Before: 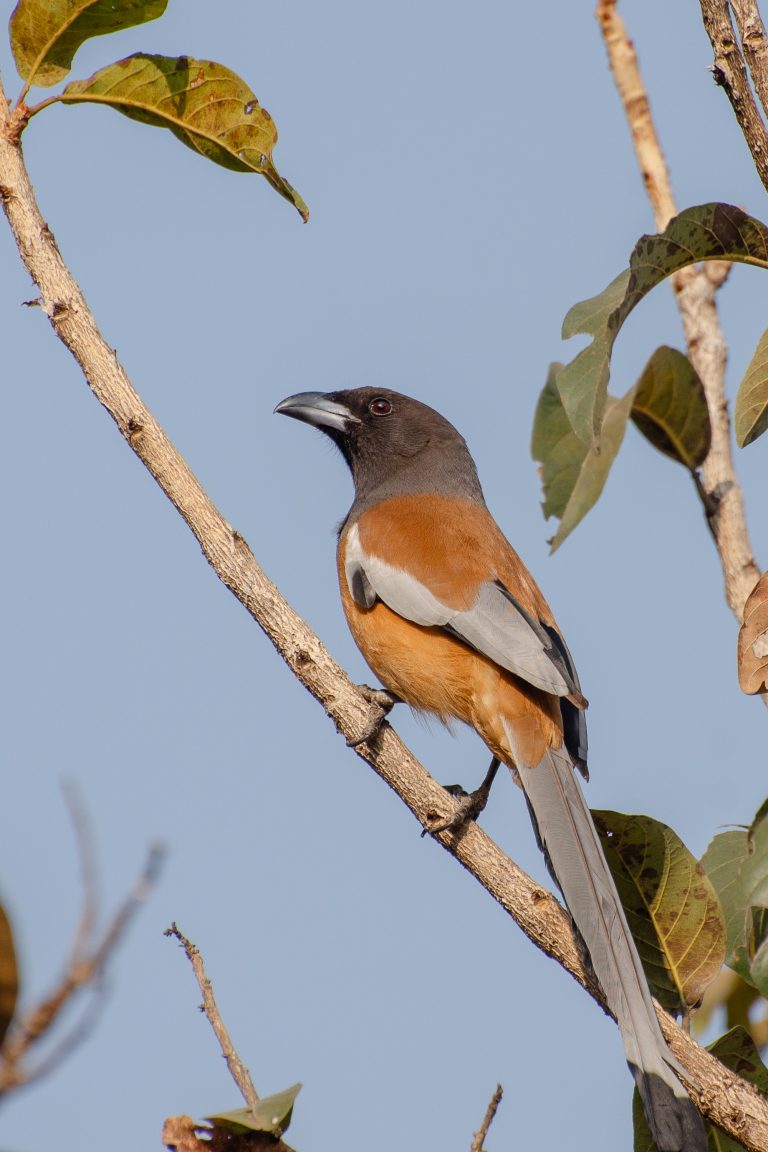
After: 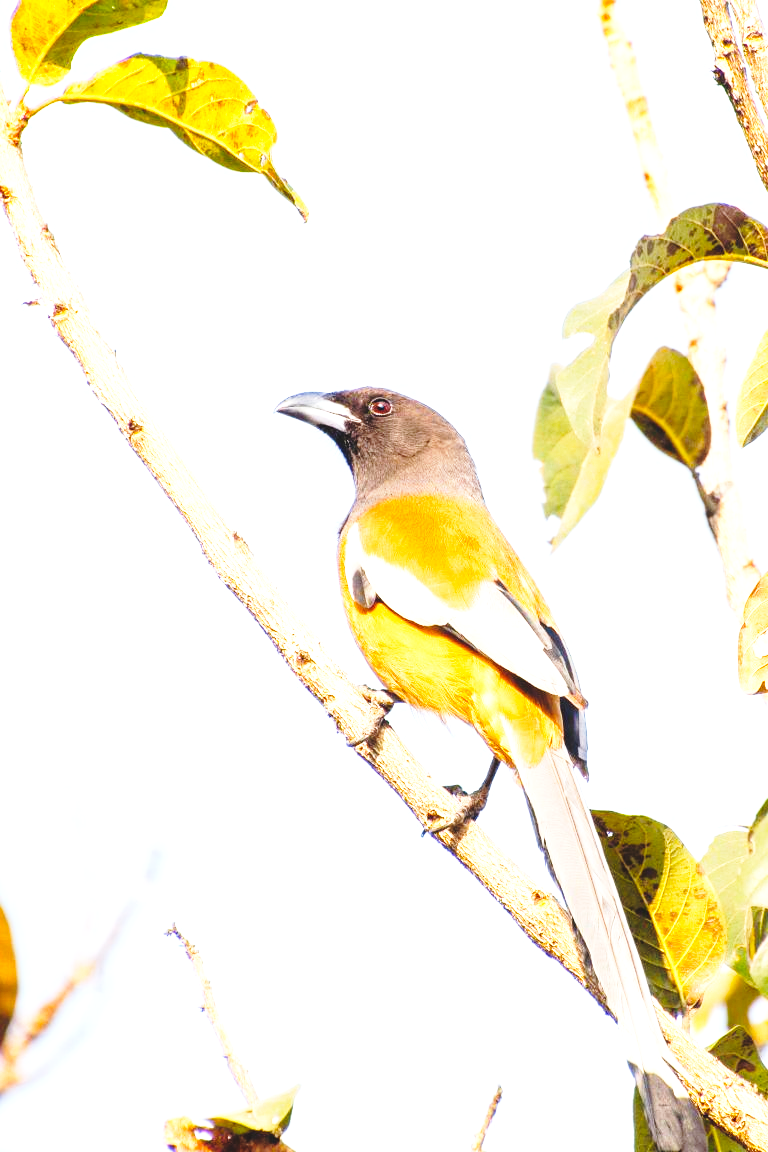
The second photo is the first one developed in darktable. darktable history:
exposure: black level correction -0.006, exposure 1 EV, compensate exposure bias true, compensate highlight preservation false
tone equalizer: -8 EV -0.744 EV, -7 EV -0.694 EV, -6 EV -0.578 EV, -5 EV -0.373 EV, -3 EV 0.402 EV, -2 EV 0.6 EV, -1 EV 0.69 EV, +0 EV 0.723 EV
base curve: curves: ch0 [(0, 0) (0.028, 0.03) (0.121, 0.232) (0.46, 0.748) (0.859, 0.968) (1, 1)], preserve colors none
color balance rgb: perceptual saturation grading › global saturation 25.395%, global vibrance 14.592%
